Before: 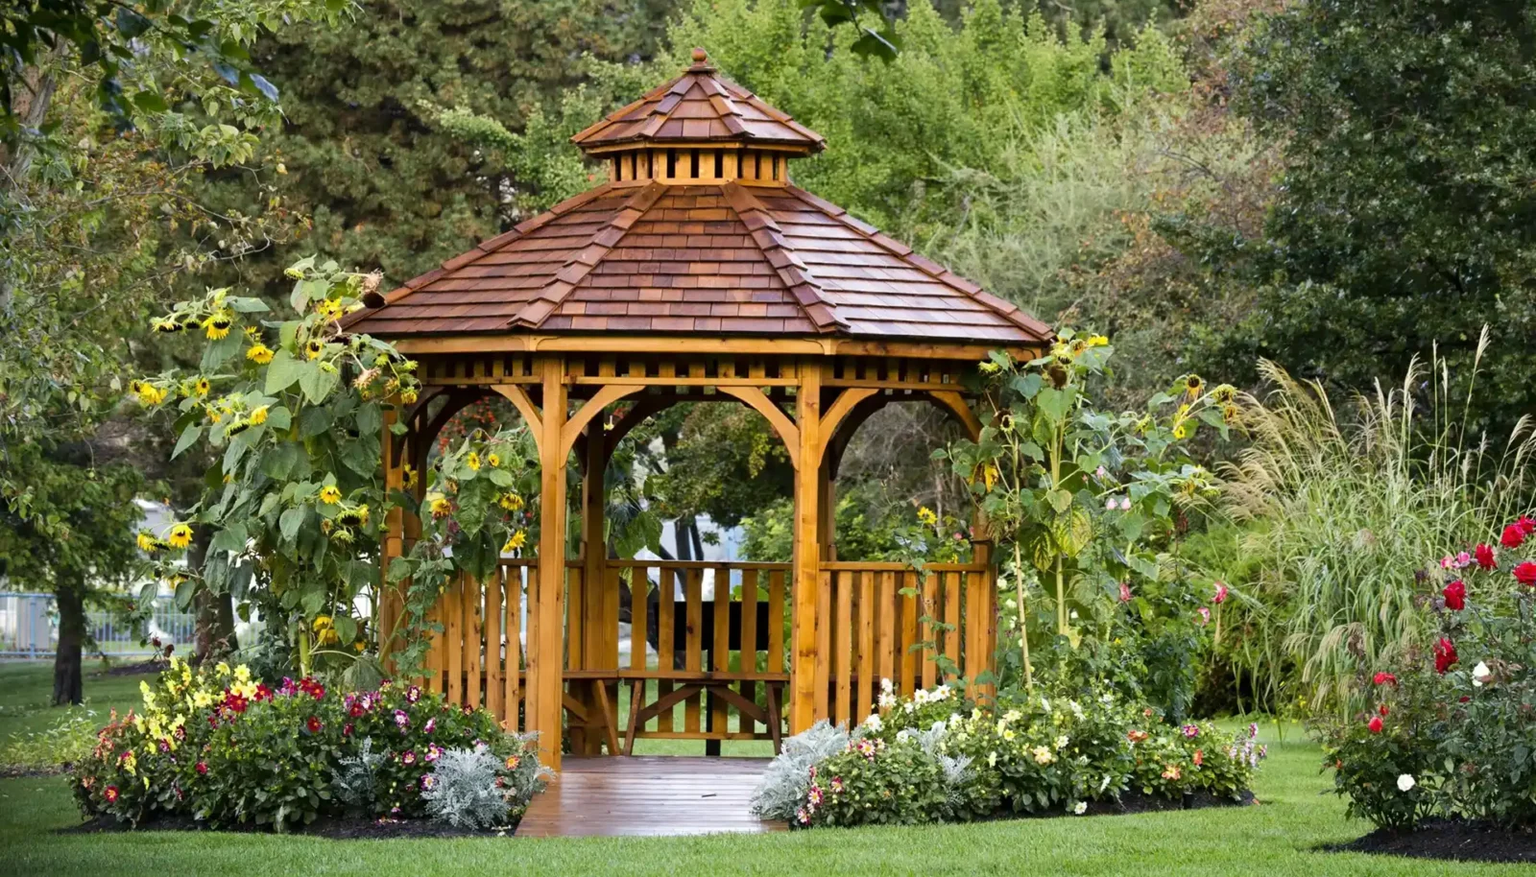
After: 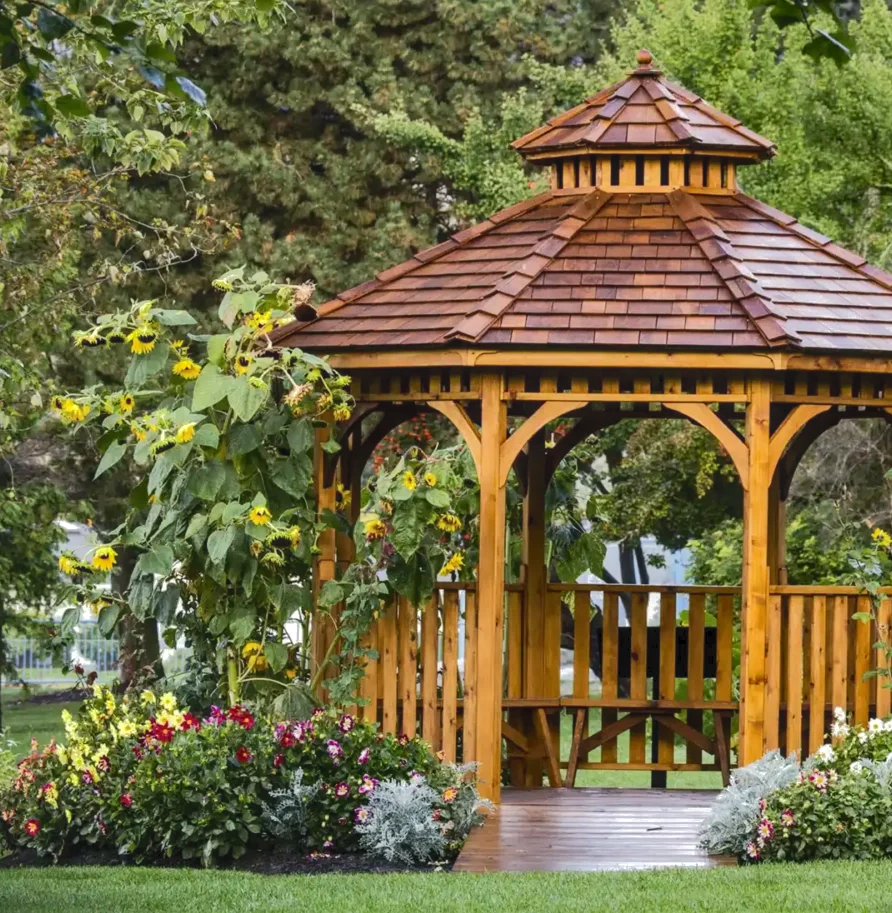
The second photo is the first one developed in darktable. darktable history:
local contrast: detail 130%
crop: left 5.265%, right 38.932%
tone curve: curves: ch0 [(0, 0) (0.003, 0.08) (0.011, 0.088) (0.025, 0.104) (0.044, 0.122) (0.069, 0.141) (0.1, 0.161) (0.136, 0.181) (0.177, 0.209) (0.224, 0.246) (0.277, 0.293) (0.335, 0.343) (0.399, 0.399) (0.468, 0.464) (0.543, 0.54) (0.623, 0.616) (0.709, 0.694) (0.801, 0.757) (0.898, 0.821) (1, 1)], color space Lab, independent channels, preserve colors none
shadows and highlights: shadows 59.59, soften with gaussian
